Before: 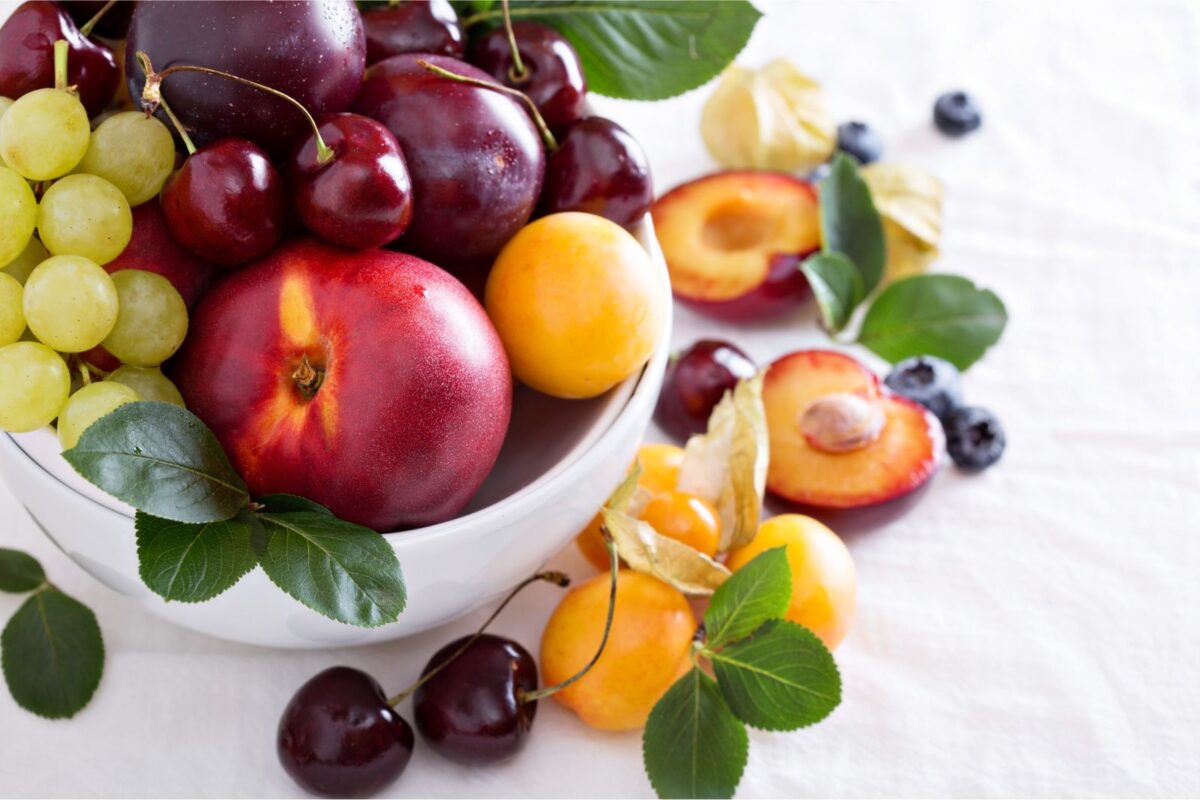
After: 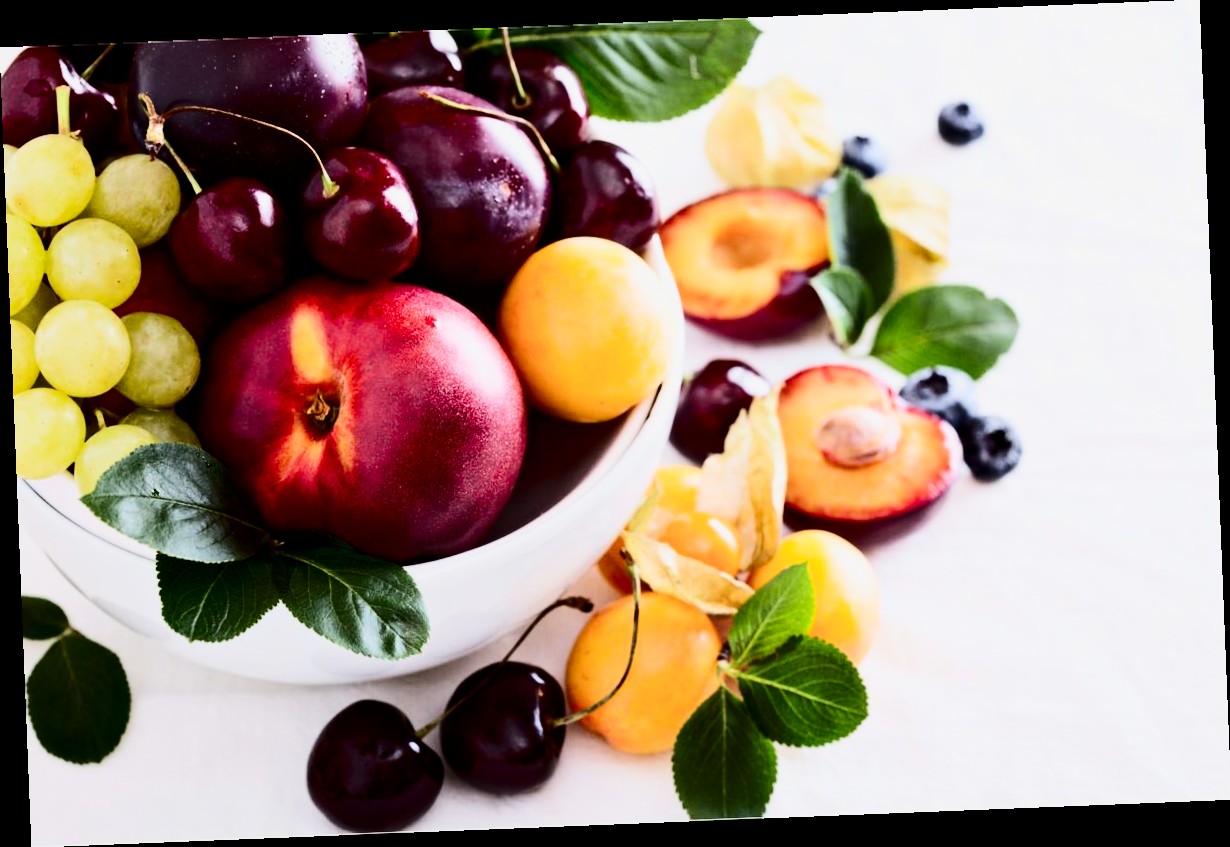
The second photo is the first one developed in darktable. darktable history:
contrast brightness saturation: contrast 0.32, brightness -0.08, saturation 0.17
rotate and perspective: rotation -2.29°, automatic cropping off
tone equalizer: -8 EV -0.75 EV, -7 EV -0.7 EV, -6 EV -0.6 EV, -5 EV -0.4 EV, -3 EV 0.4 EV, -2 EV 0.6 EV, -1 EV 0.7 EV, +0 EV 0.75 EV, edges refinement/feathering 500, mask exposure compensation -1.57 EV, preserve details no
filmic rgb: black relative exposure -7.65 EV, white relative exposure 4.56 EV, hardness 3.61
